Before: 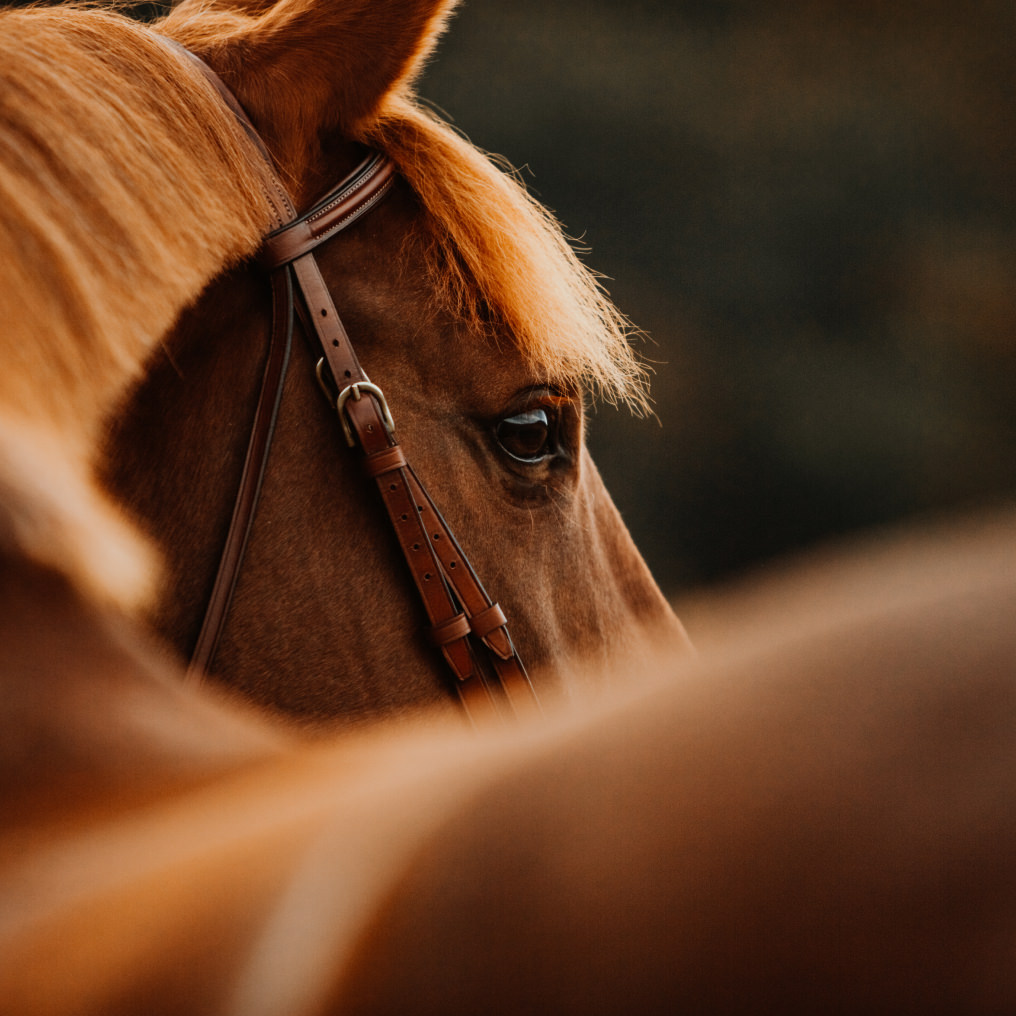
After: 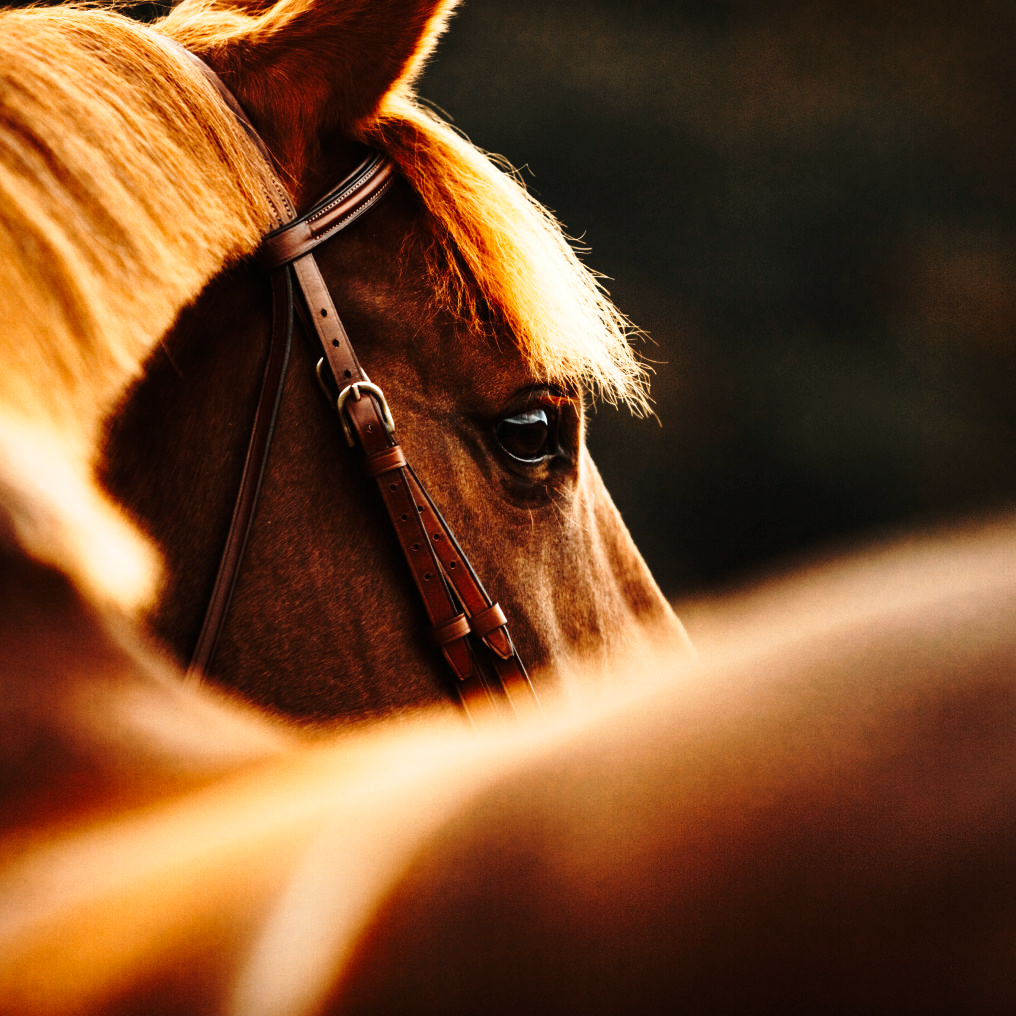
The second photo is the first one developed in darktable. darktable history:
base curve: curves: ch0 [(0, 0) (0.028, 0.03) (0.121, 0.232) (0.46, 0.748) (0.859, 0.968) (1, 1)], preserve colors none
tone equalizer: -8 EV -0.75 EV, -7 EV -0.7 EV, -6 EV -0.6 EV, -5 EV -0.4 EV, -3 EV 0.4 EV, -2 EV 0.6 EV, -1 EV 0.7 EV, +0 EV 0.75 EV, edges refinement/feathering 500, mask exposure compensation -1.57 EV, preserve details no
